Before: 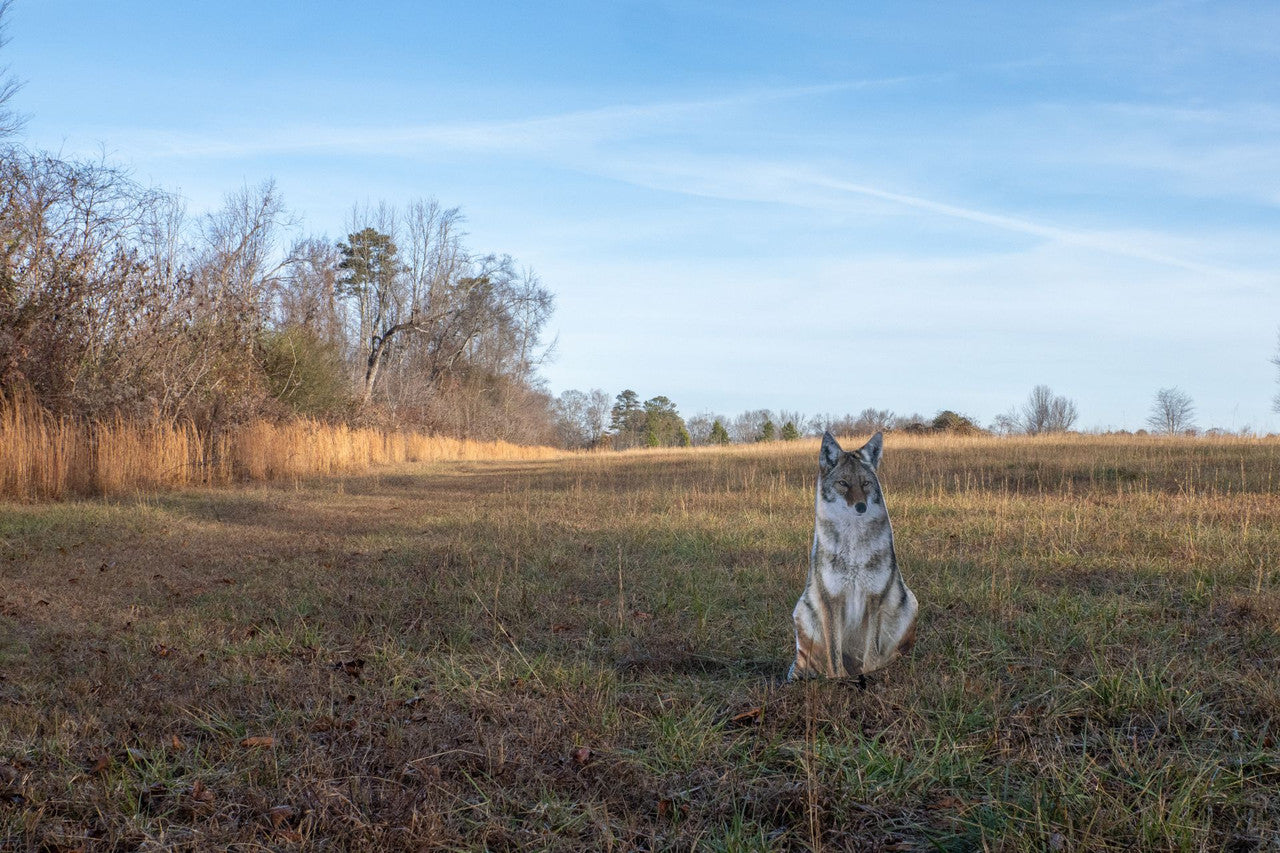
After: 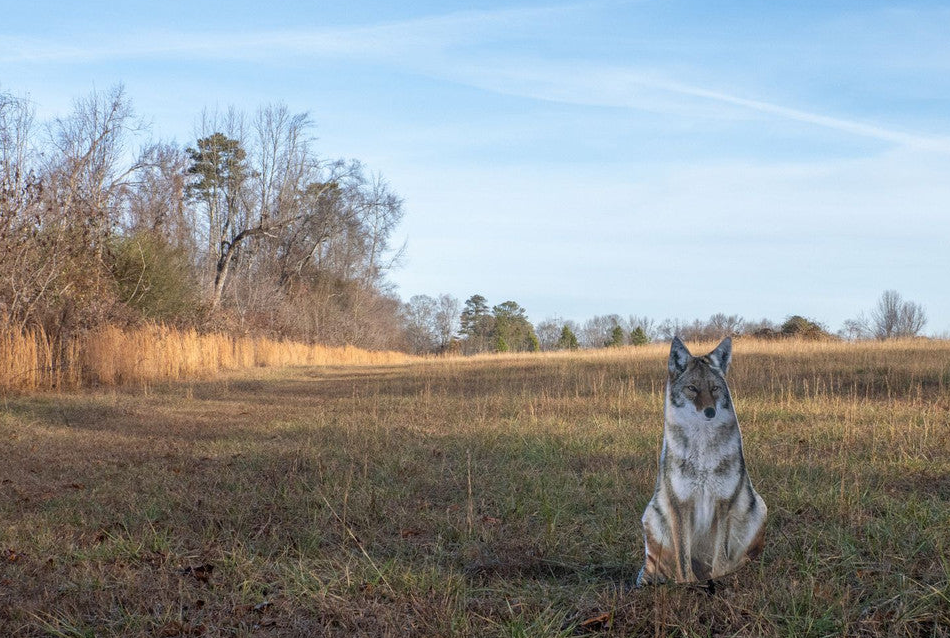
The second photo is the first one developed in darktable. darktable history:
crop and rotate: left 11.849%, top 11.361%, right 13.887%, bottom 13.832%
